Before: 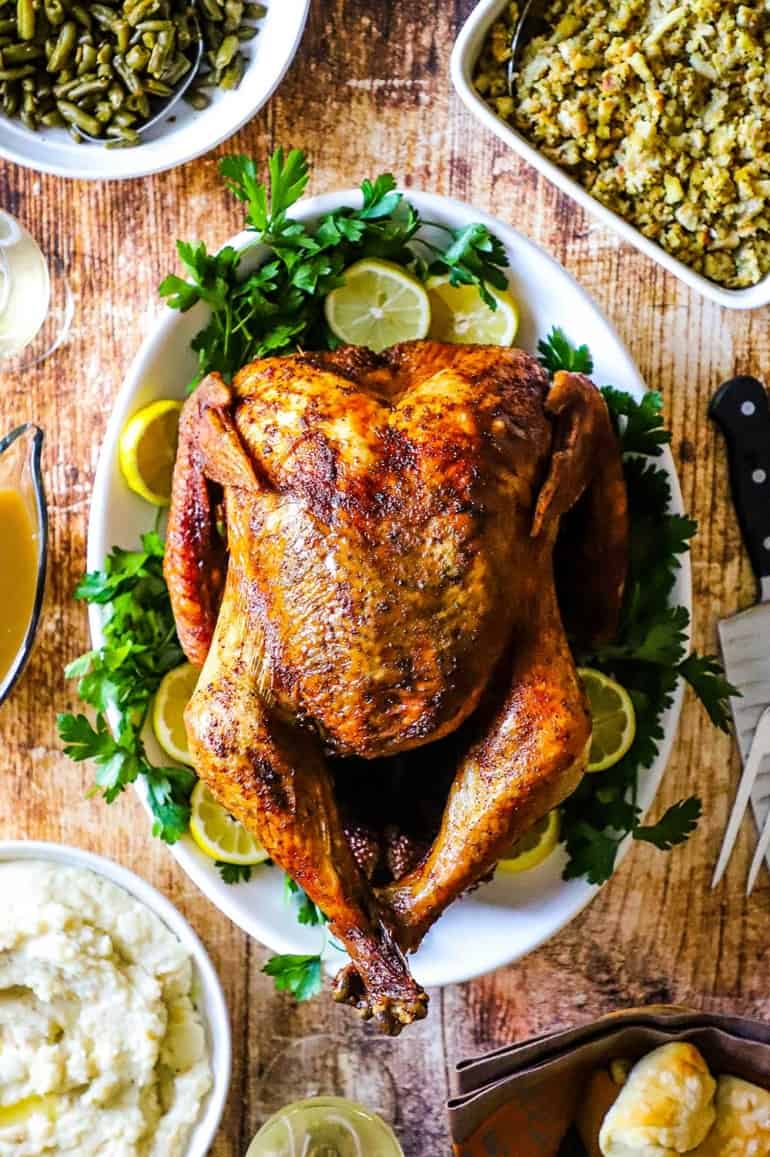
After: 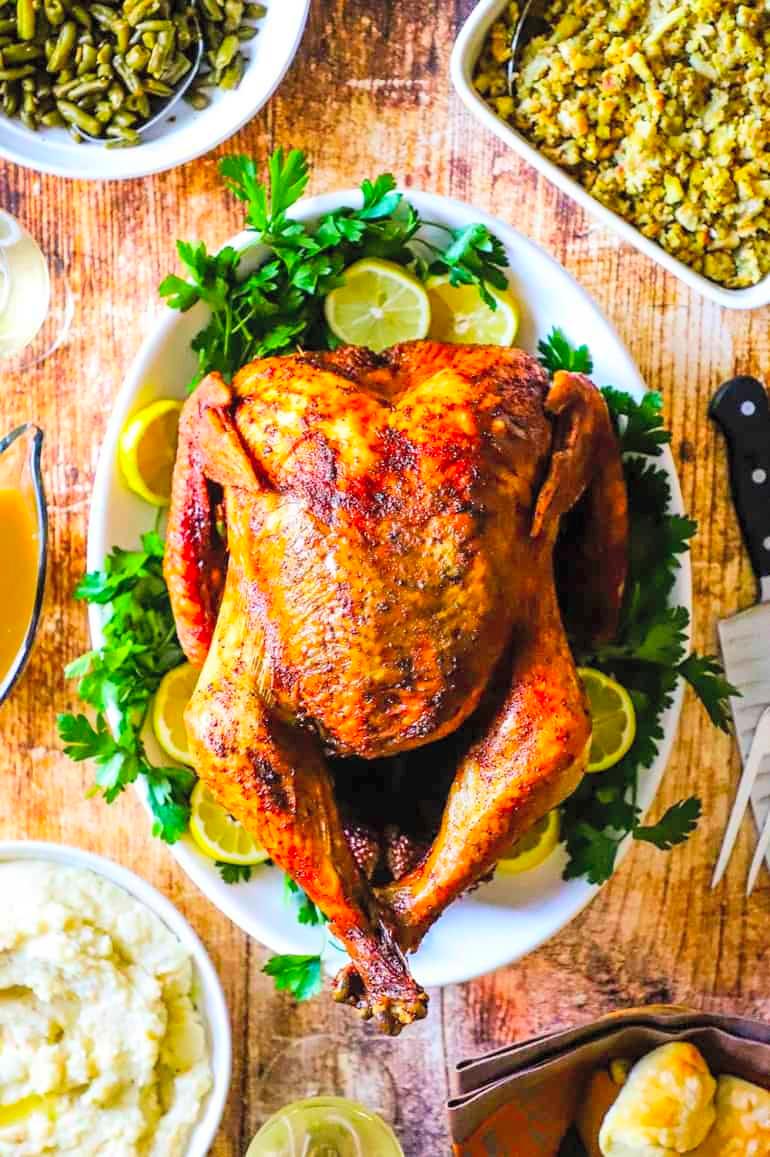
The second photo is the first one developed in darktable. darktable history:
levels: levels [0, 0.478, 1]
contrast brightness saturation: contrast 0.068, brightness 0.172, saturation 0.414
